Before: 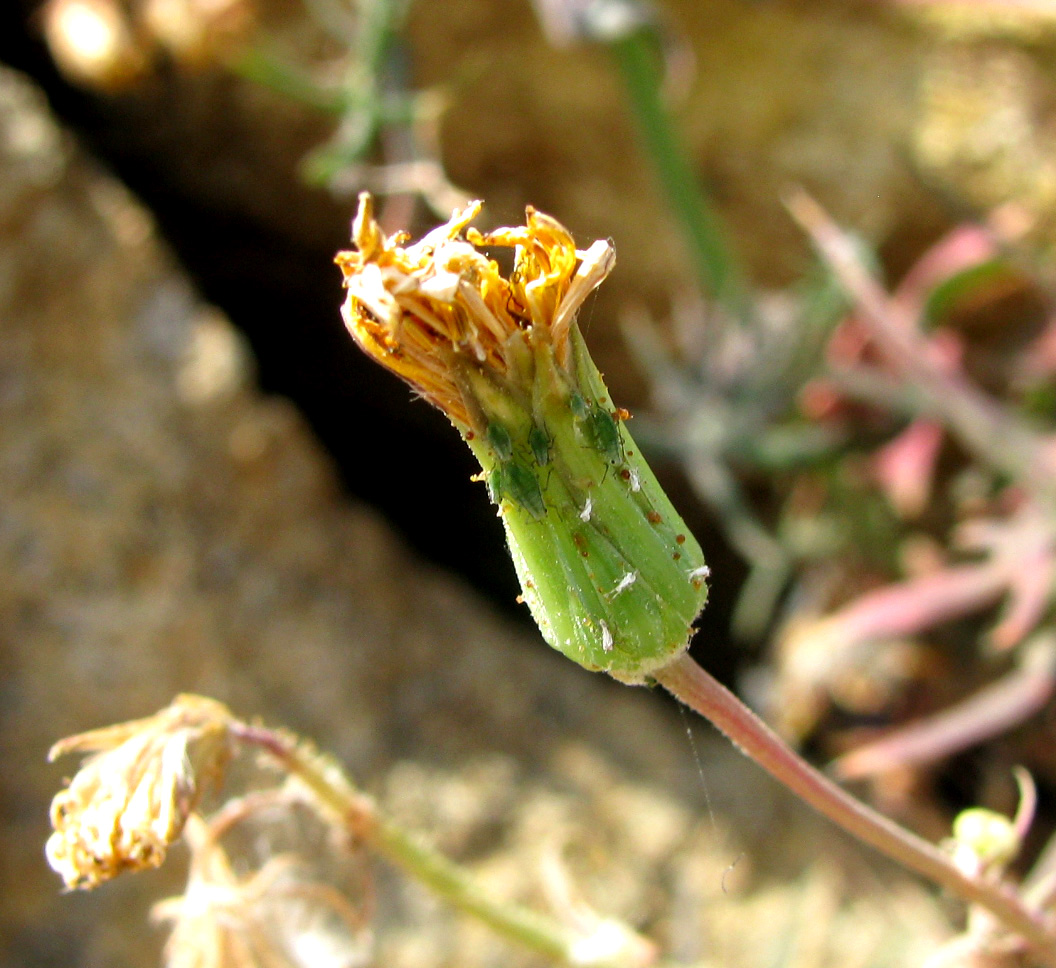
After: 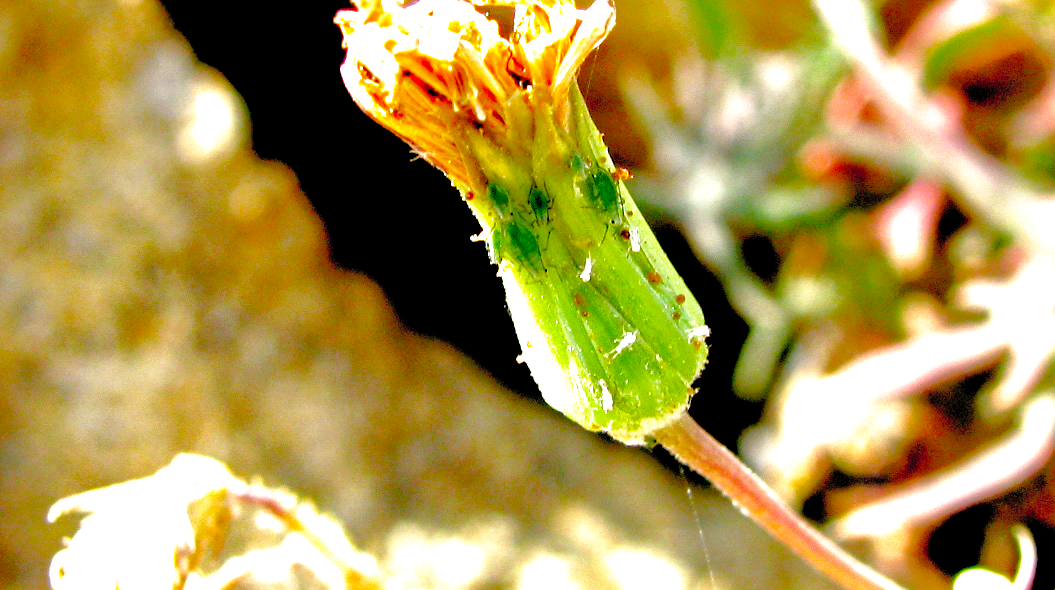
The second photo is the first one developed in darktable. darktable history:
filmic rgb: middle gray luminance 13.82%, black relative exposure -2.1 EV, white relative exposure 3.12 EV, target black luminance 0%, hardness 1.79, latitude 58.39%, contrast 1.729, highlights saturation mix 3.83%, shadows ↔ highlights balance -37.33%, preserve chrominance no, color science v5 (2021), iterations of high-quality reconstruction 0
exposure: black level correction 0, exposure 1.378 EV, compensate highlight preservation false
crop and rotate: top 24.986%, bottom 14.026%
shadows and highlights: shadows 61.08, highlights -59.96
